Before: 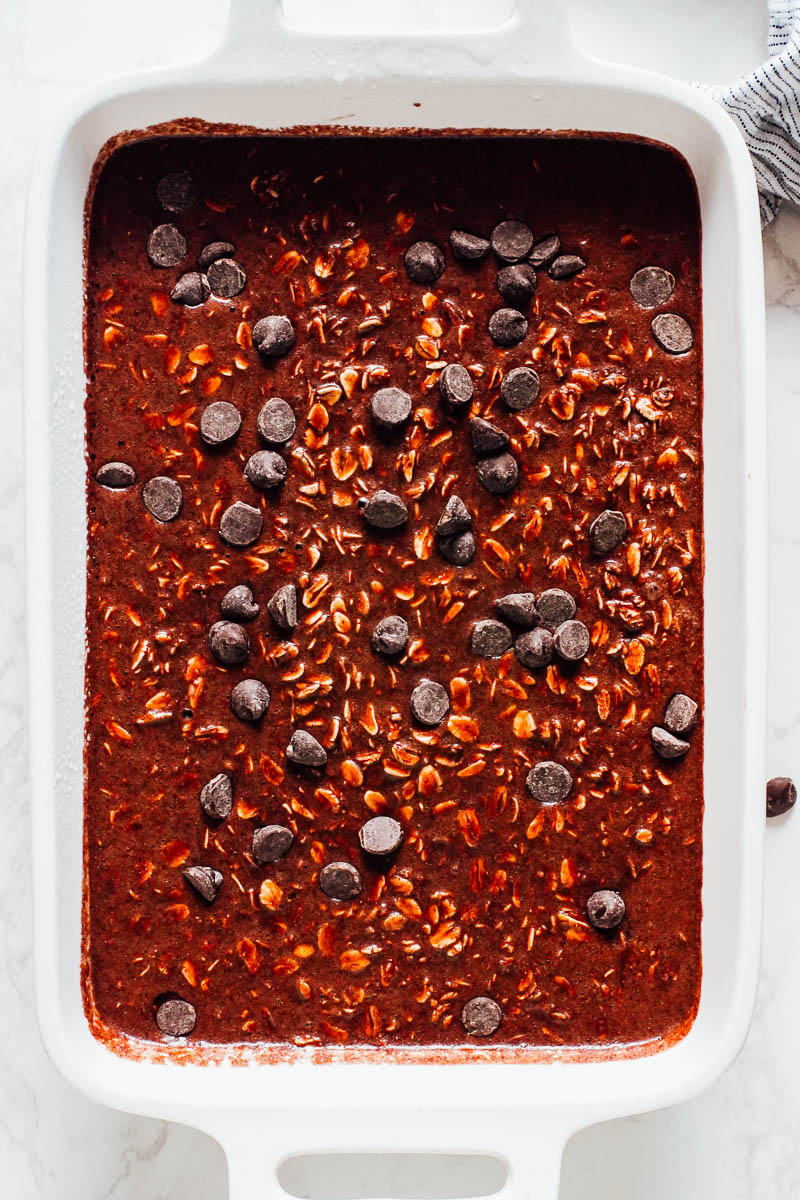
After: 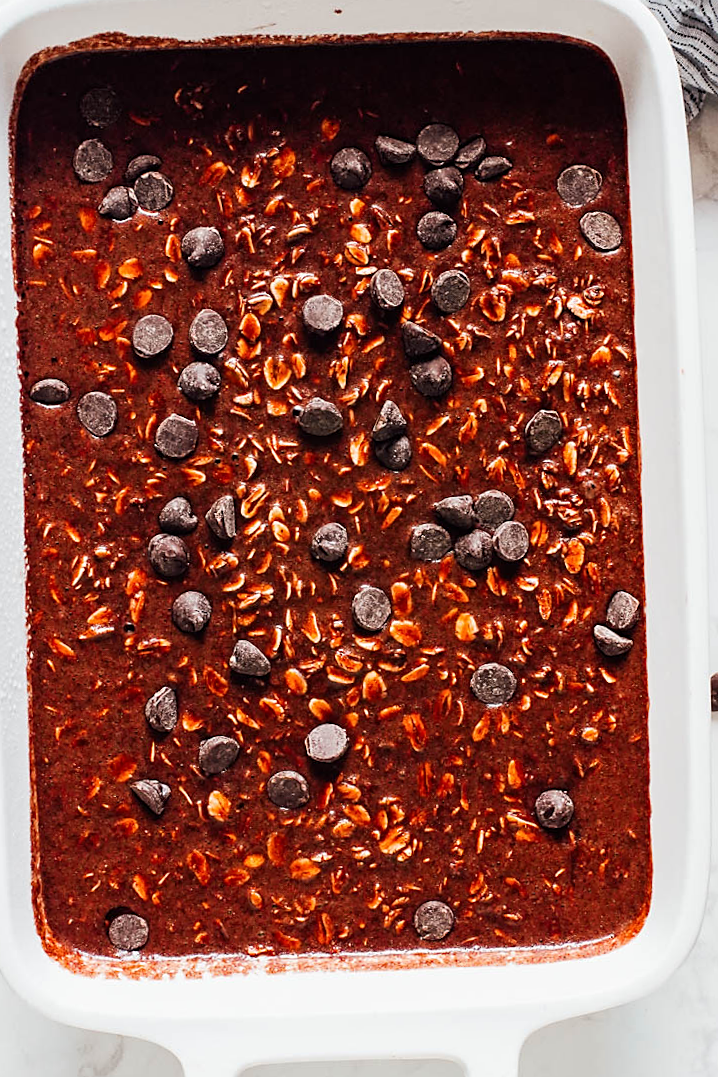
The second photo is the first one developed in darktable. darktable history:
crop and rotate: angle 1.96°, left 5.673%, top 5.673%
sharpen: radius 1.864, amount 0.398, threshold 1.271
